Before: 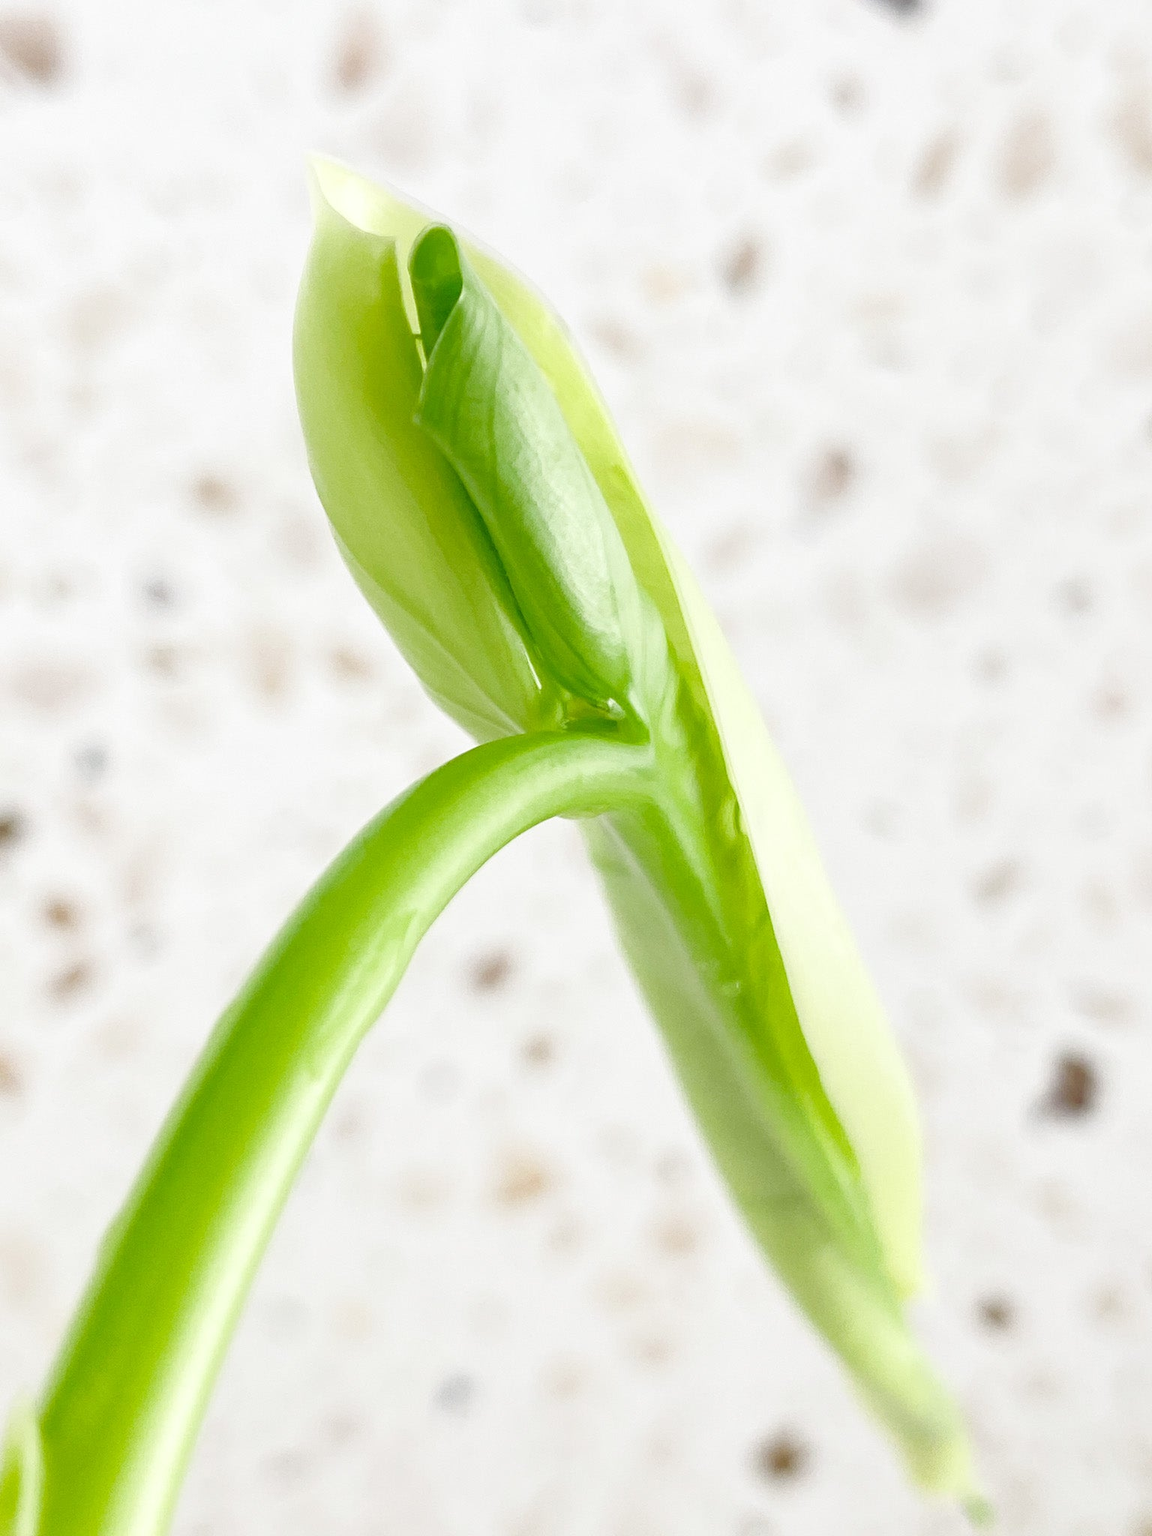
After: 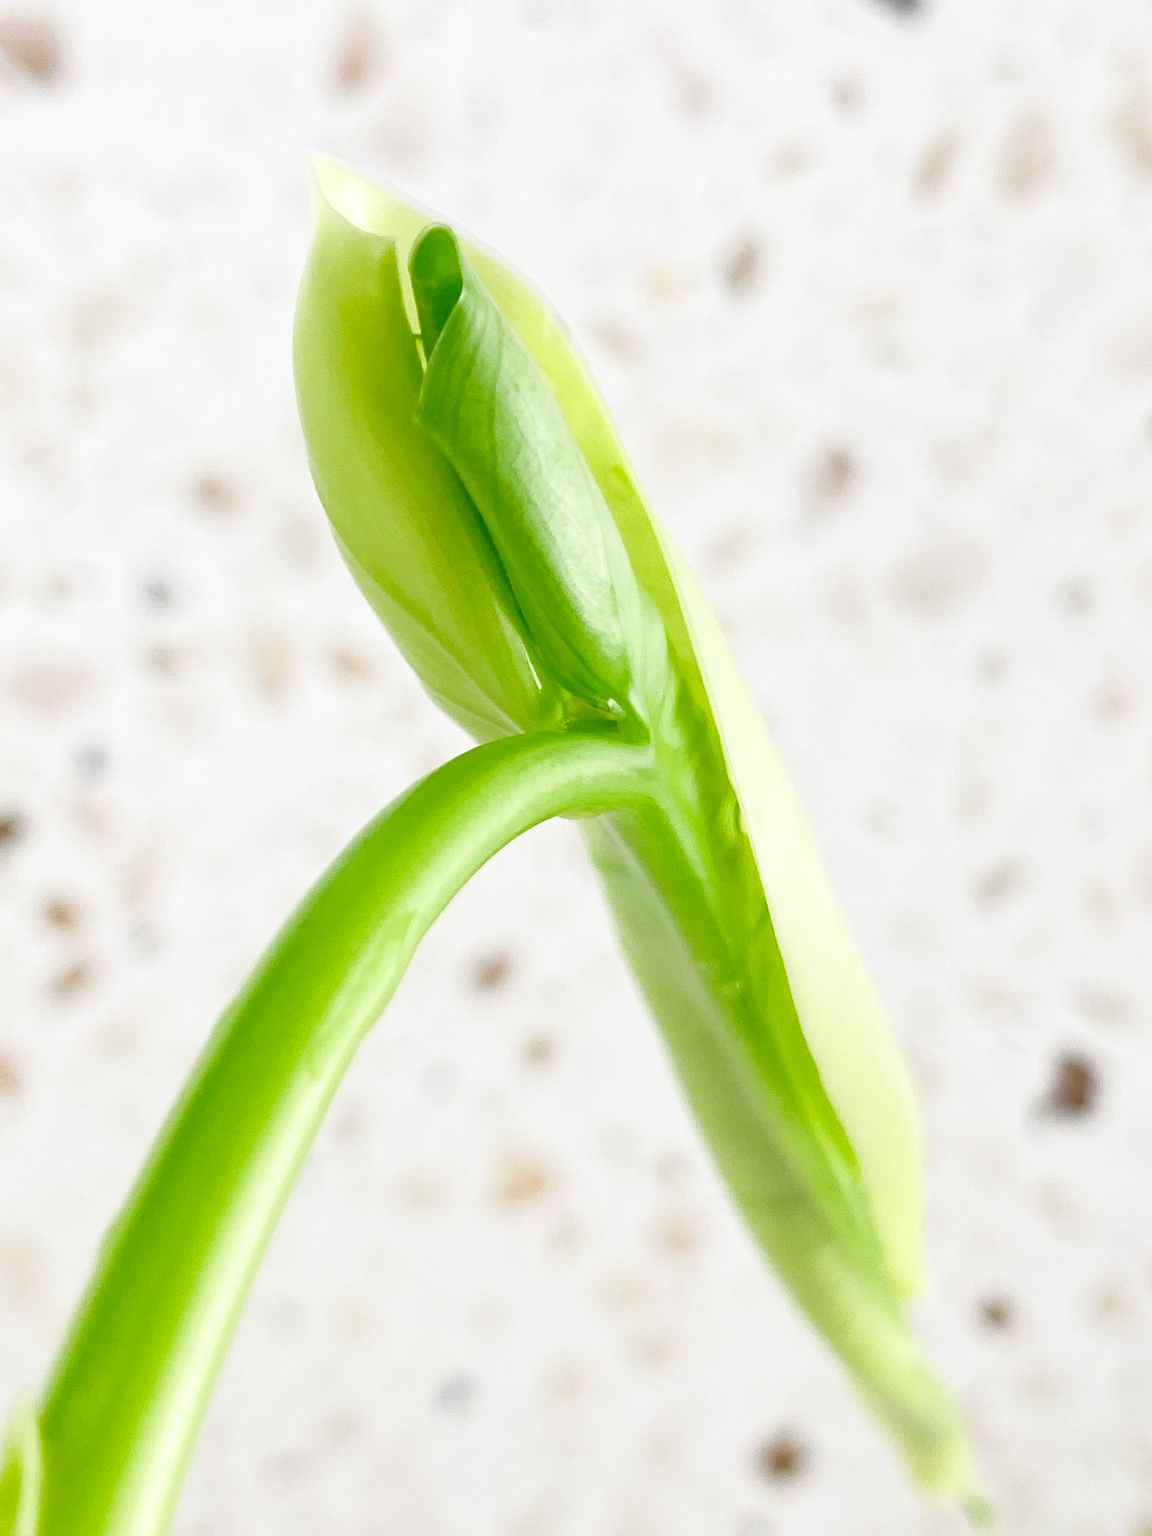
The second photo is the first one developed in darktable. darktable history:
contrast brightness saturation: contrast 0.041, saturation 0.161
